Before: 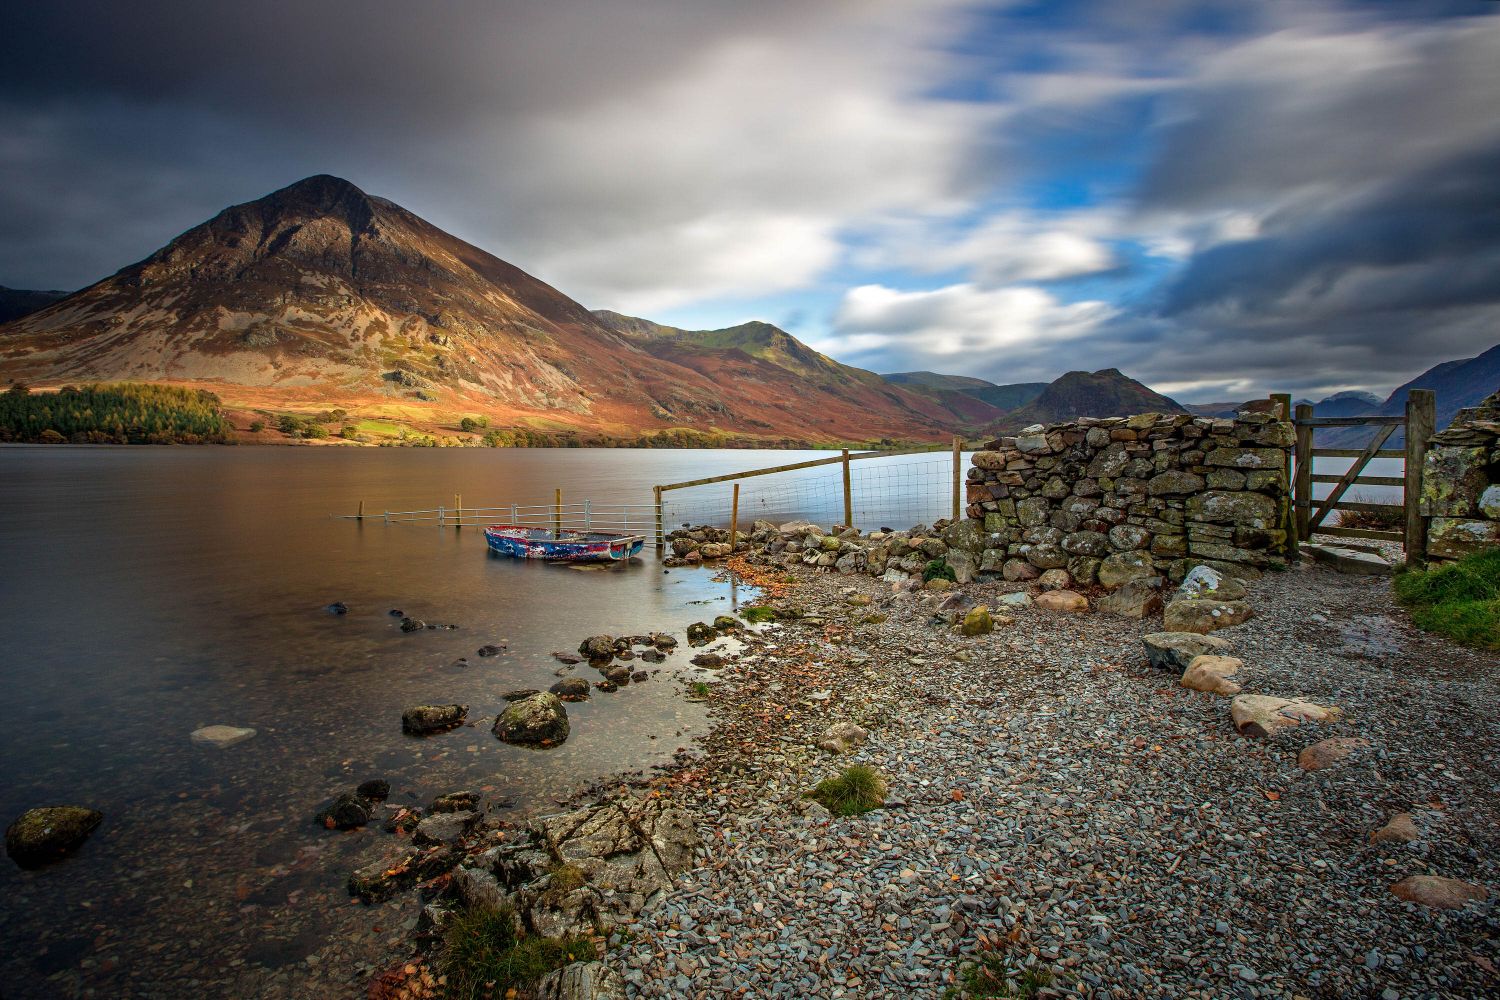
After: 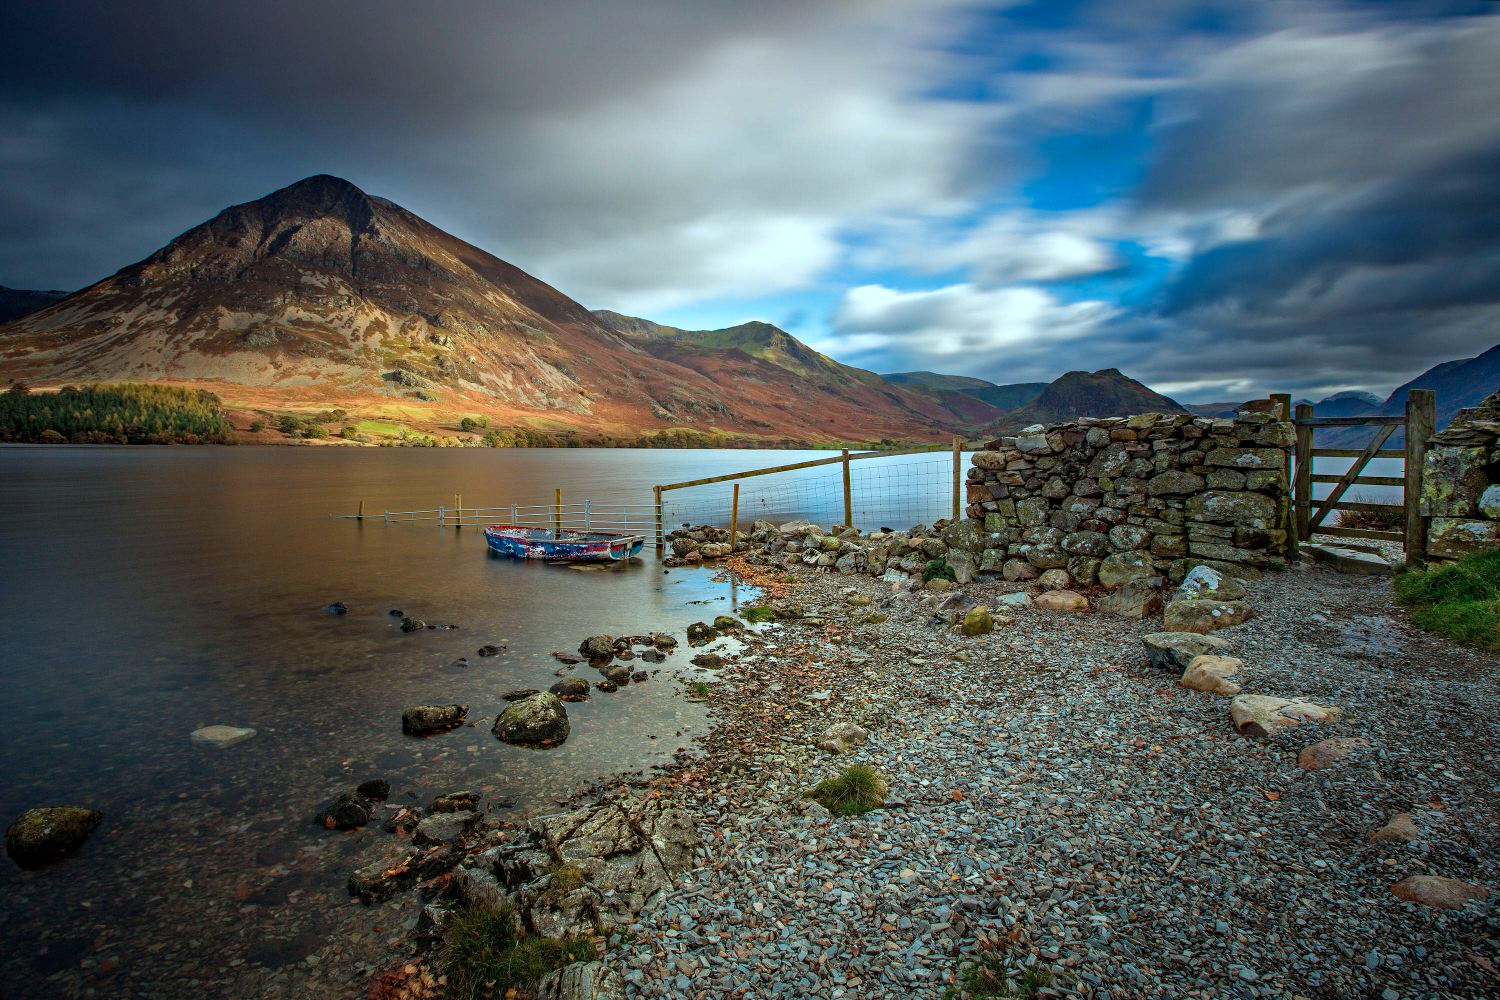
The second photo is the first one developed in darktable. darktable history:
color correction: highlights a* -10, highlights b* -9.85
haze removal: adaptive false
